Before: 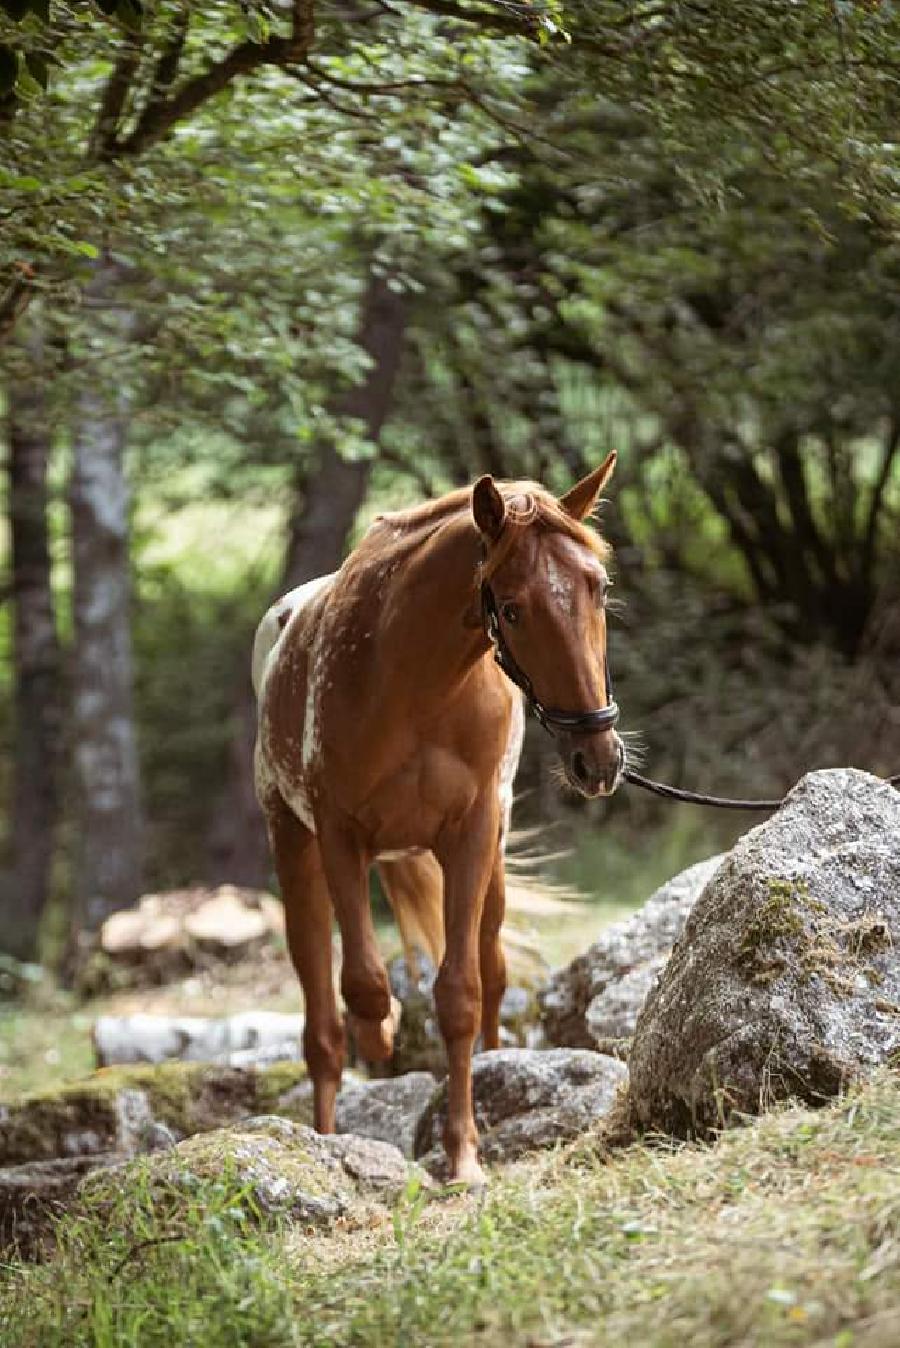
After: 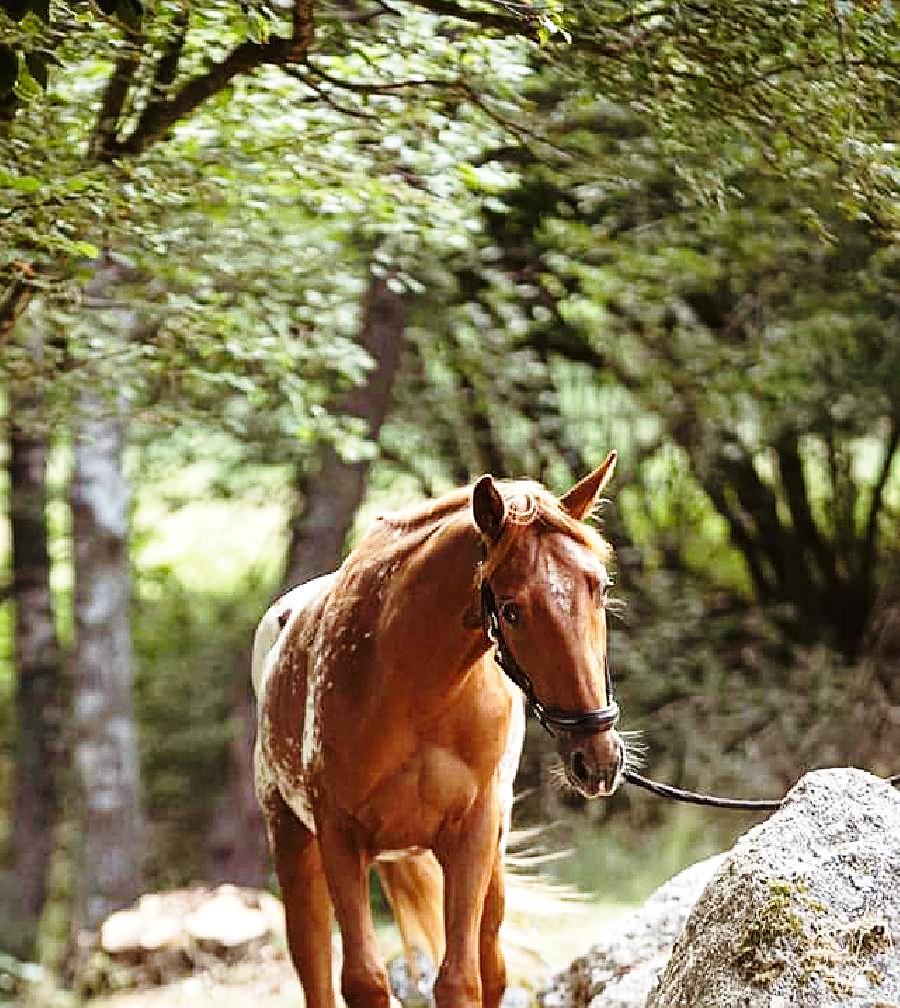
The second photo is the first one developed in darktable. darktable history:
base curve: curves: ch0 [(0, 0) (0.028, 0.03) (0.121, 0.232) (0.46, 0.748) (0.859, 0.968) (1, 1)], preserve colors none
crop: bottom 24.967%
exposure: exposure 0.217 EV, compensate highlight preservation false
sharpen: on, module defaults
